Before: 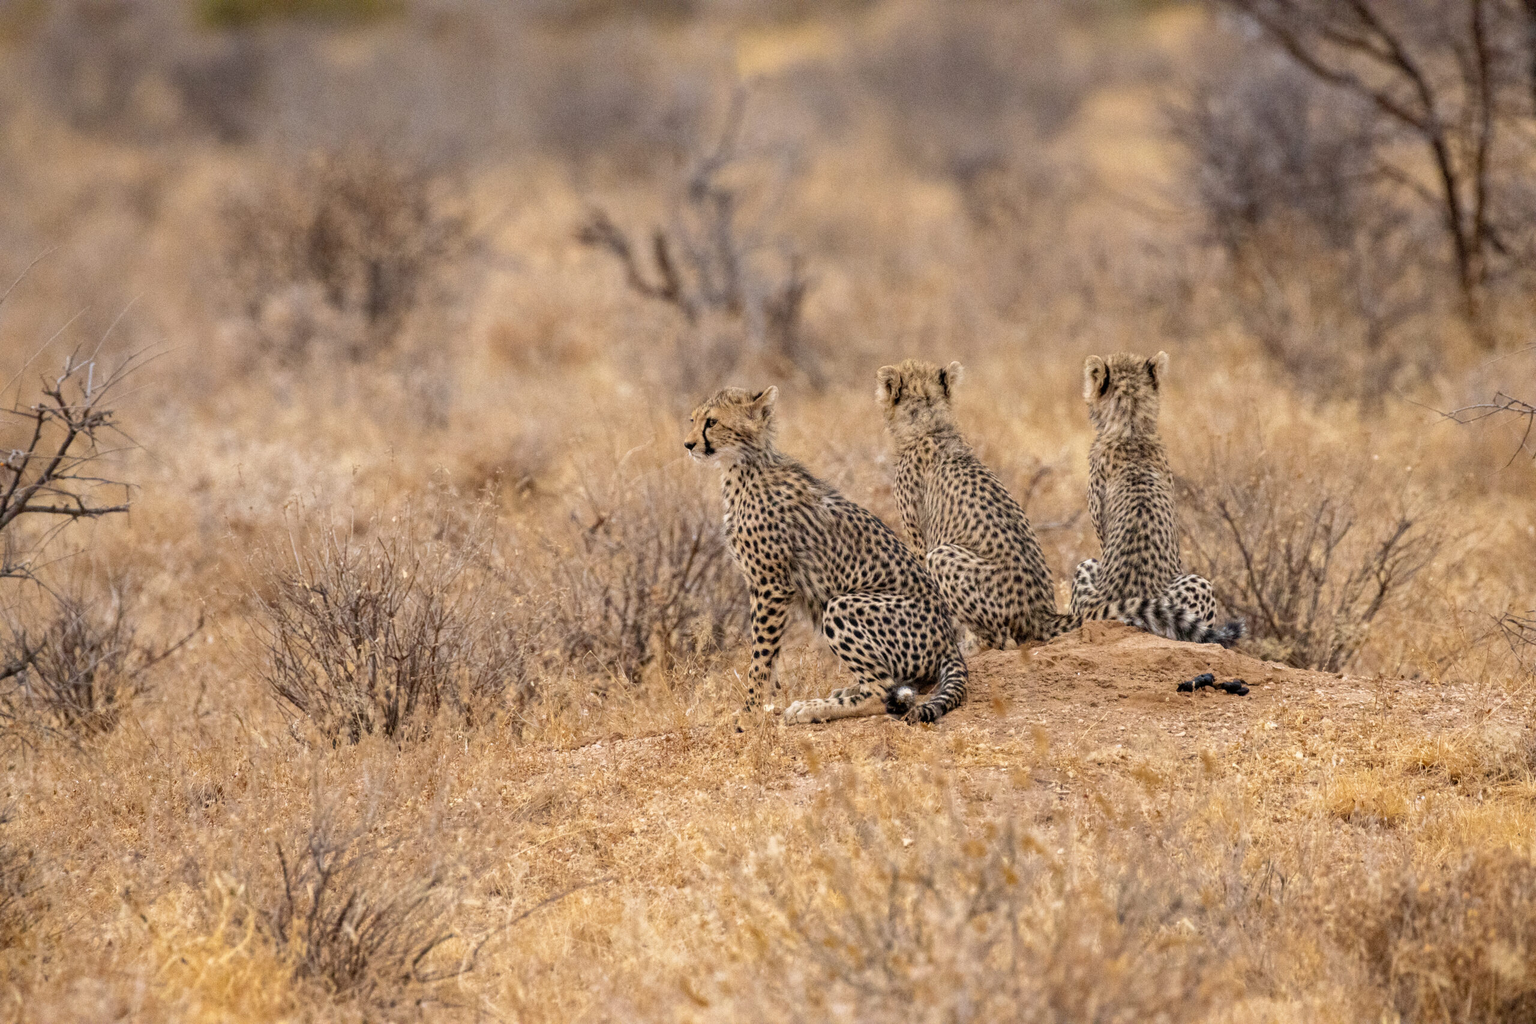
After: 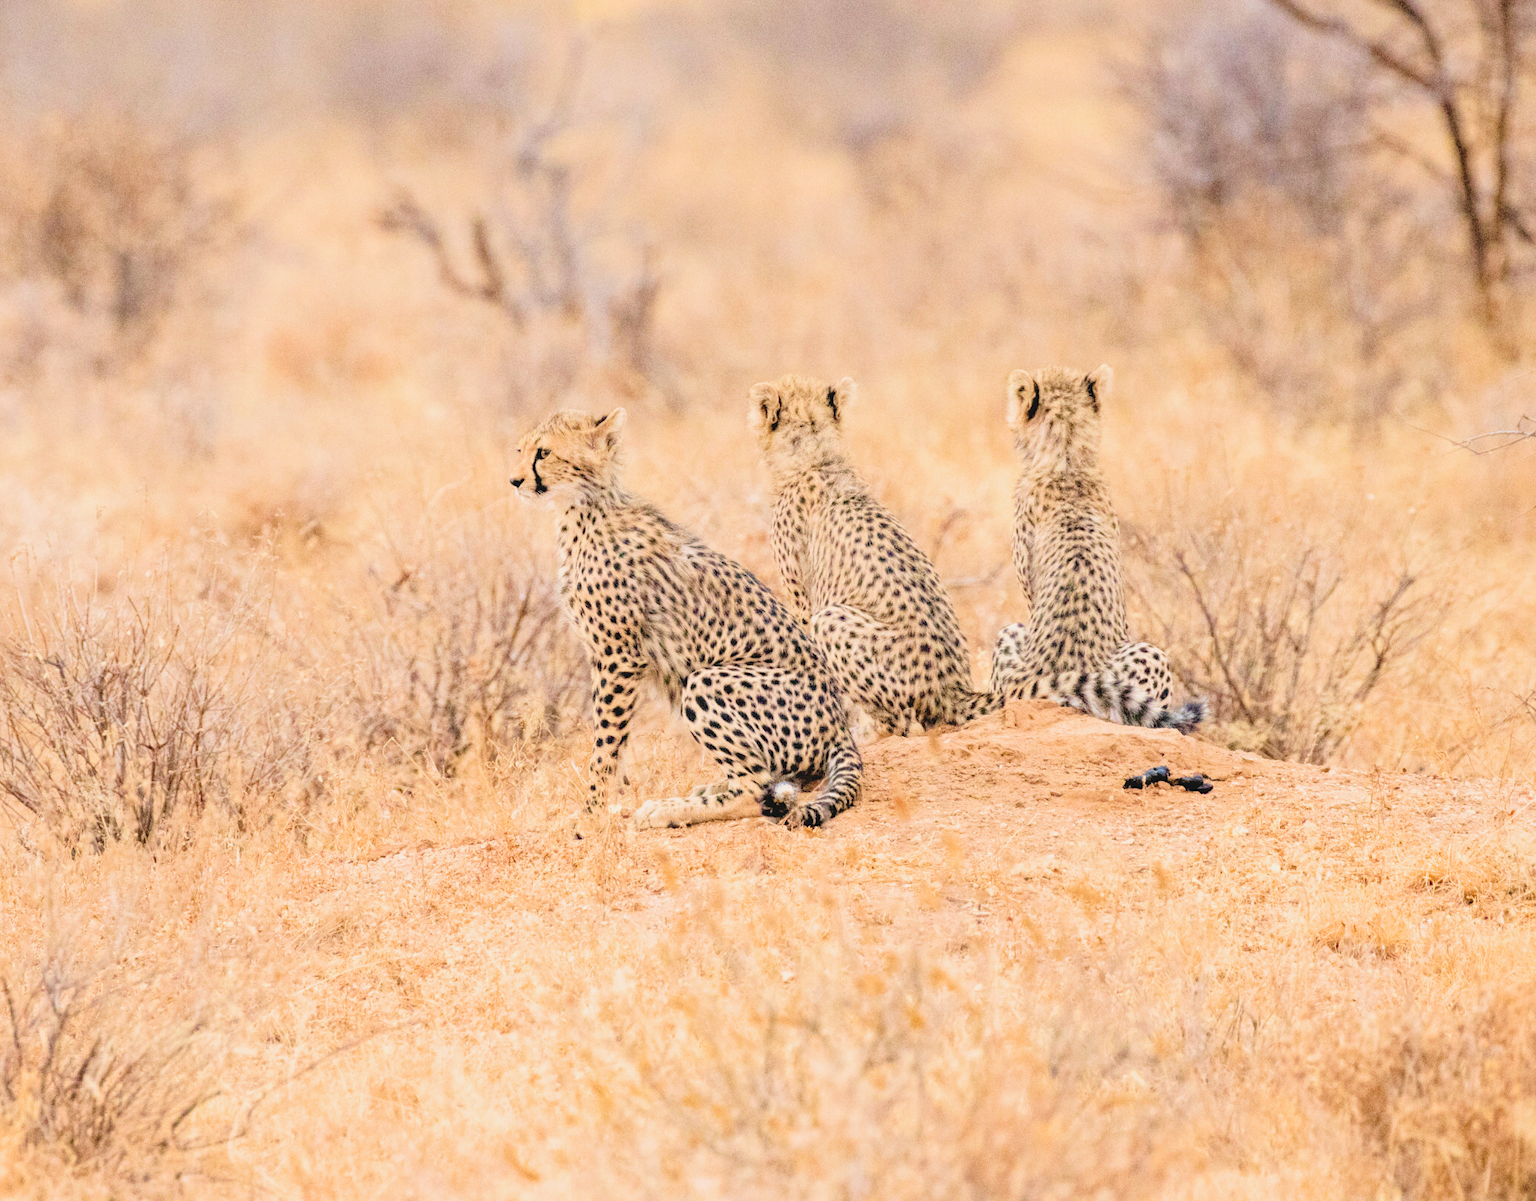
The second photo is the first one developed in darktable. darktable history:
crop and rotate: left 17.959%, top 5.771%, right 1.742%
exposure: black level correction 0.001, exposure 1.719 EV, compensate exposure bias true, compensate highlight preservation false
contrast brightness saturation: contrast -0.1, brightness 0.05, saturation 0.08
filmic rgb: black relative exposure -7.65 EV, white relative exposure 4.56 EV, hardness 3.61
velvia: on, module defaults
